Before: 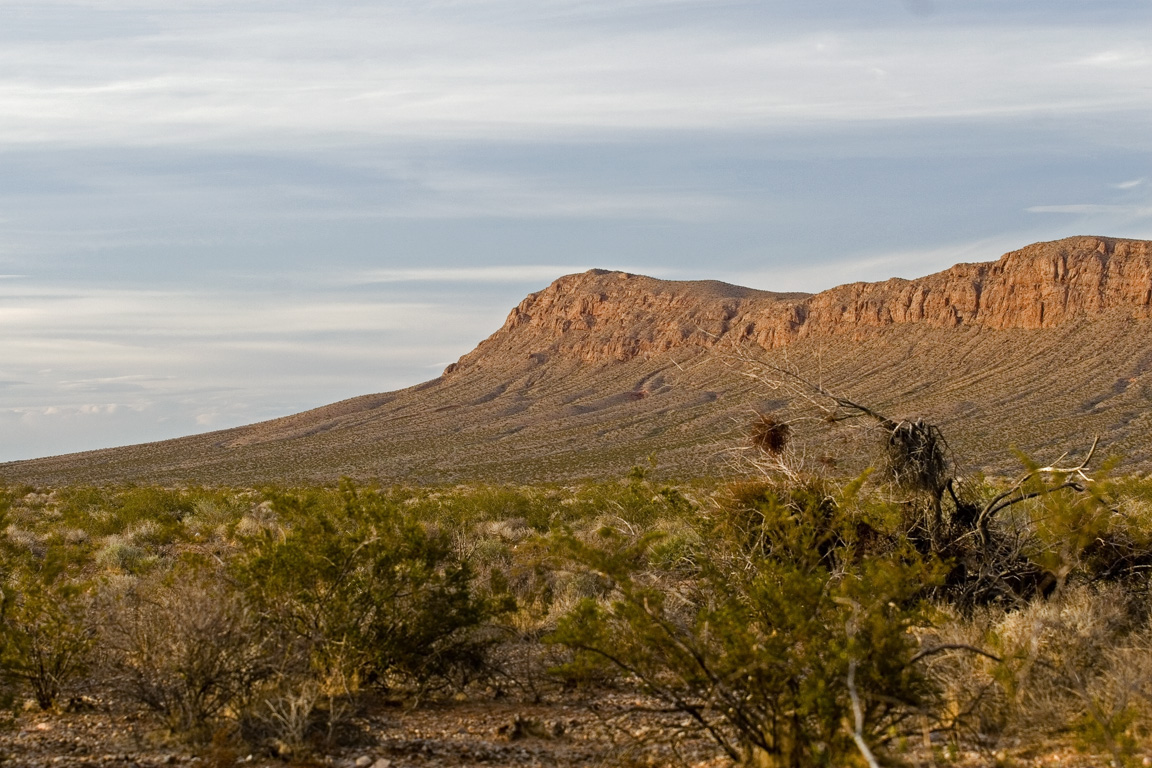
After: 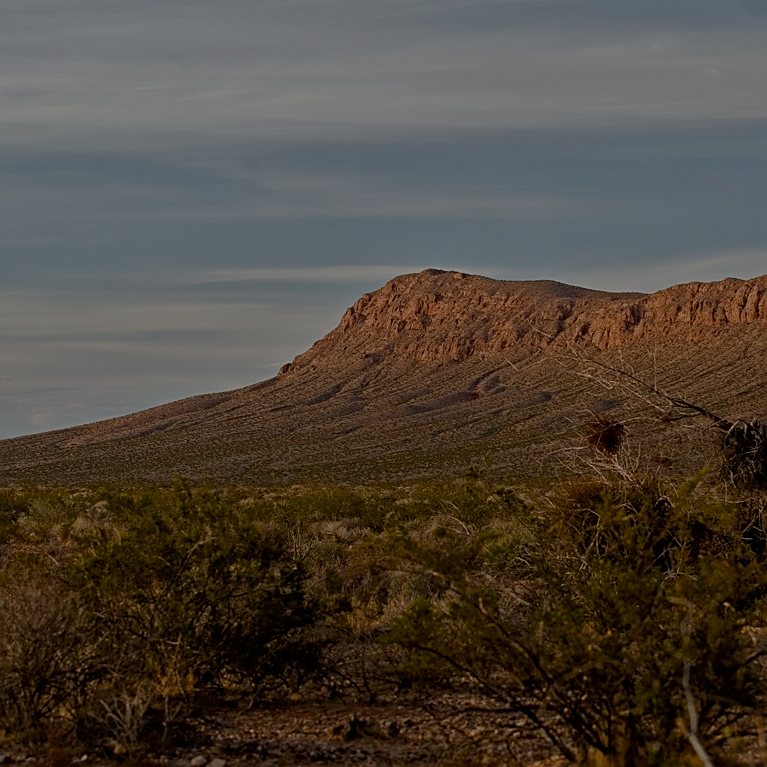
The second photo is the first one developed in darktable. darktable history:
local contrast: mode bilateral grid, contrast 9, coarseness 24, detail 115%, midtone range 0.2
crop and rotate: left 14.385%, right 18.972%
sharpen: on, module defaults
tone equalizer: -8 EV -1.98 EV, -7 EV -1.97 EV, -6 EV -1.99 EV, -5 EV -1.98 EV, -4 EV -1.97 EV, -3 EV -1.98 EV, -2 EV -1.99 EV, -1 EV -1.62 EV, +0 EV -1.98 EV, smoothing 1
